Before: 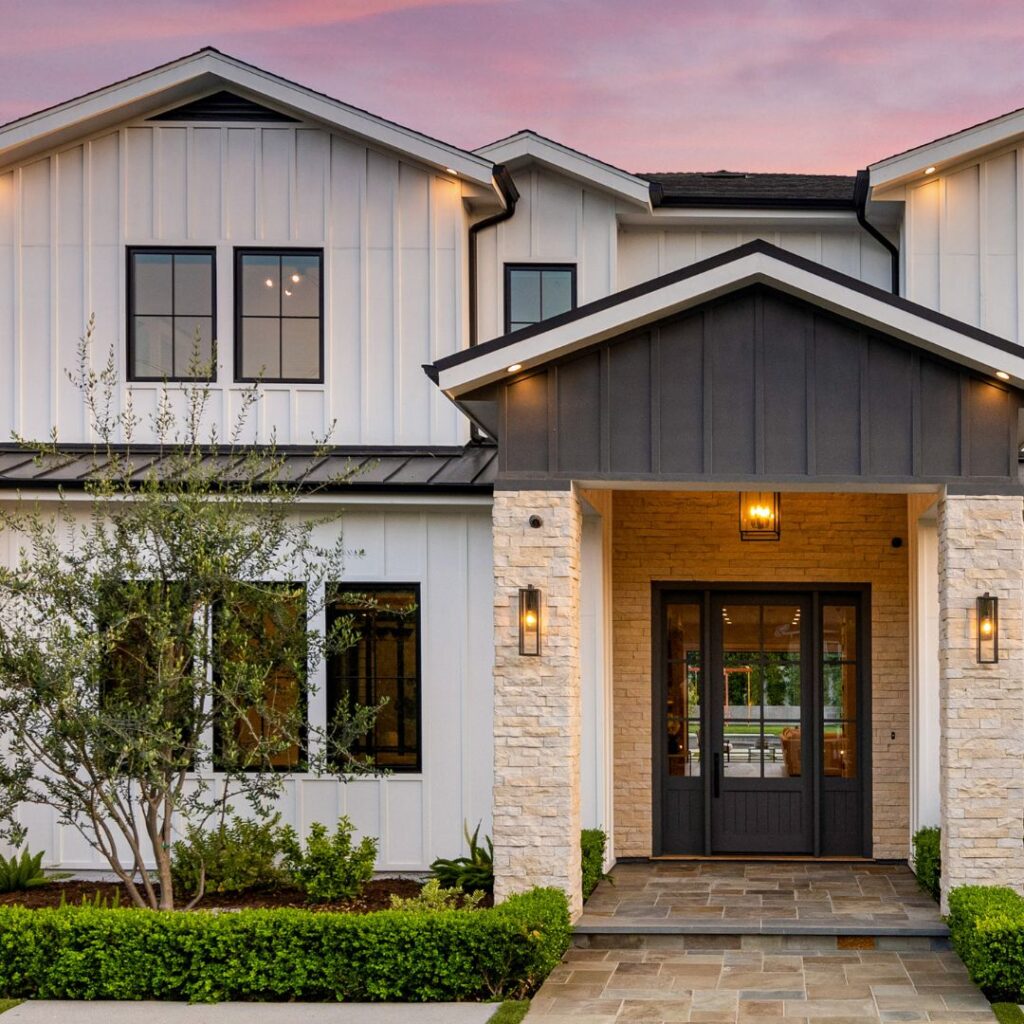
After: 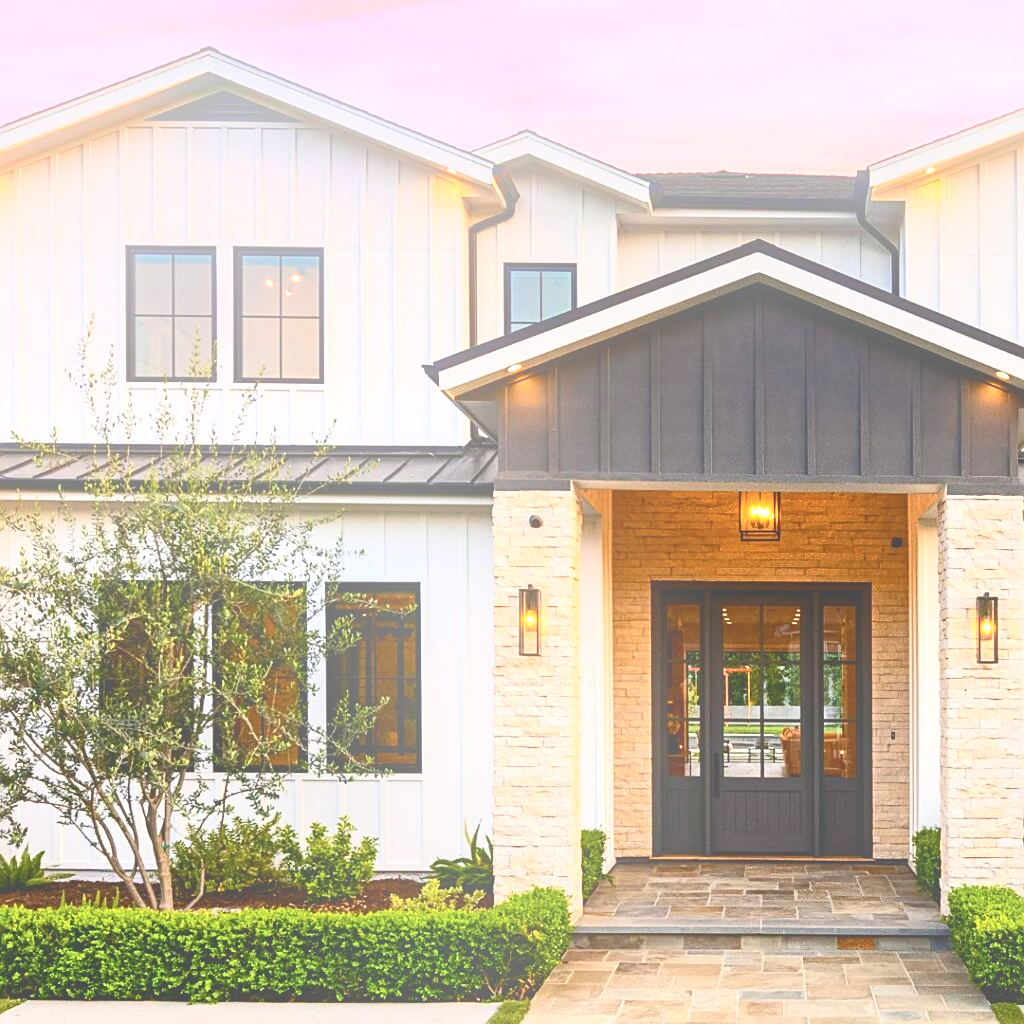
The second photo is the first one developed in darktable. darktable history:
bloom: size 38%, threshold 95%, strength 30%
exposure: exposure 0.6 EV, compensate highlight preservation false
sharpen: on, module defaults
contrast brightness saturation: contrast 0.28
